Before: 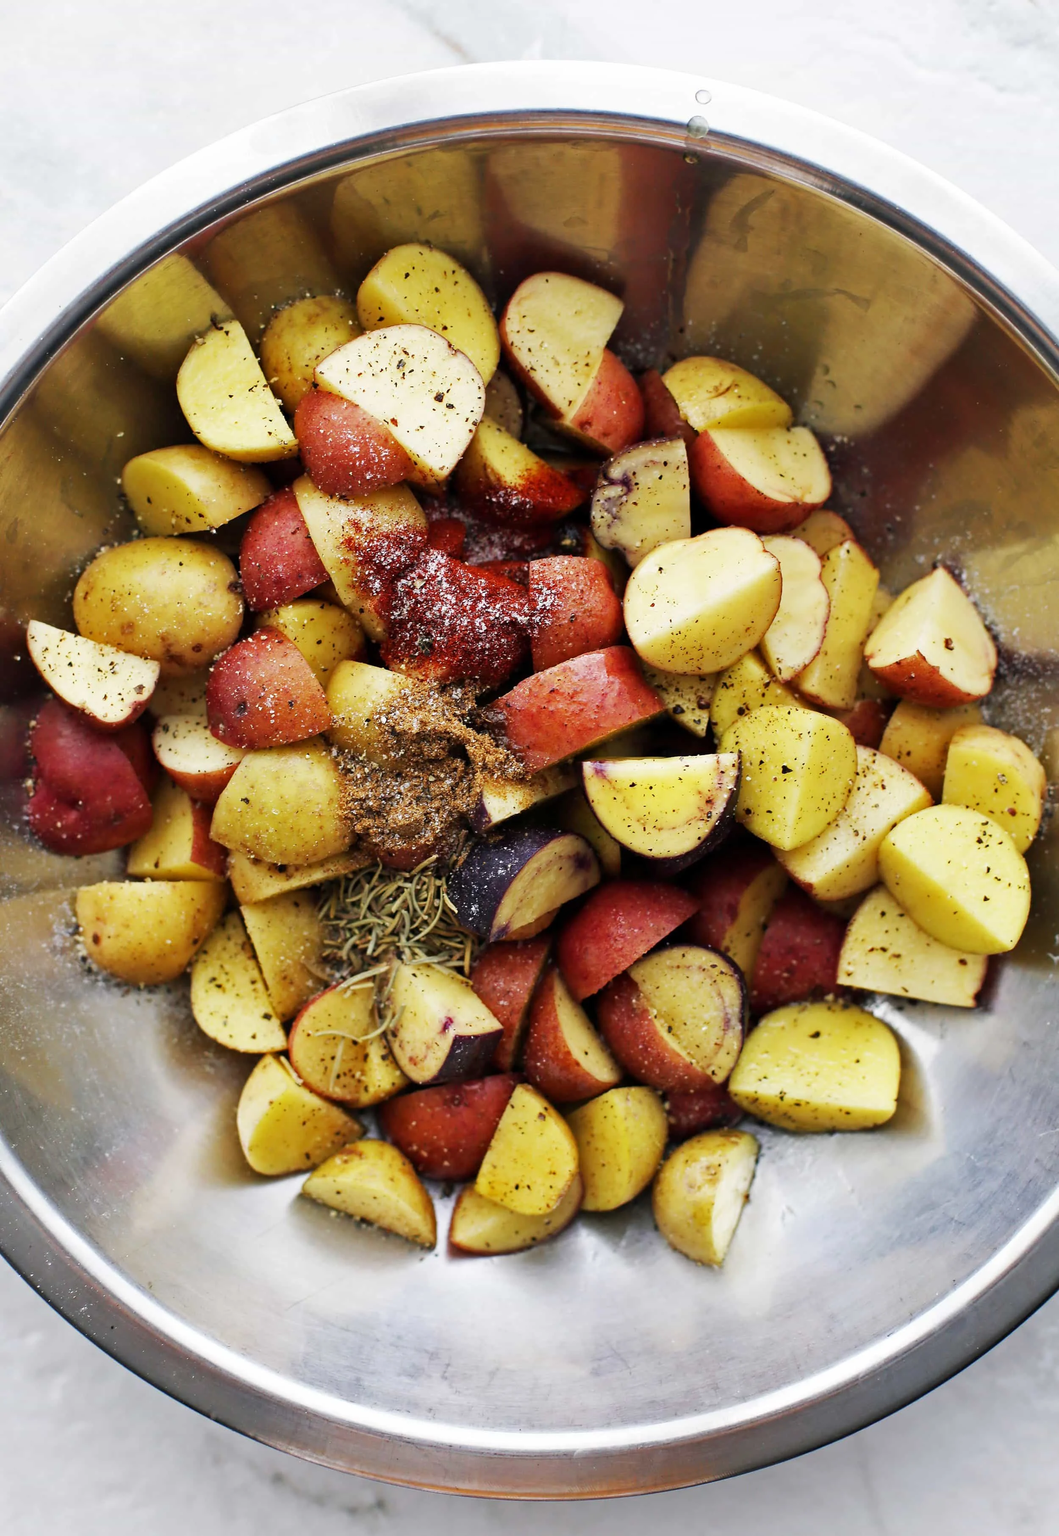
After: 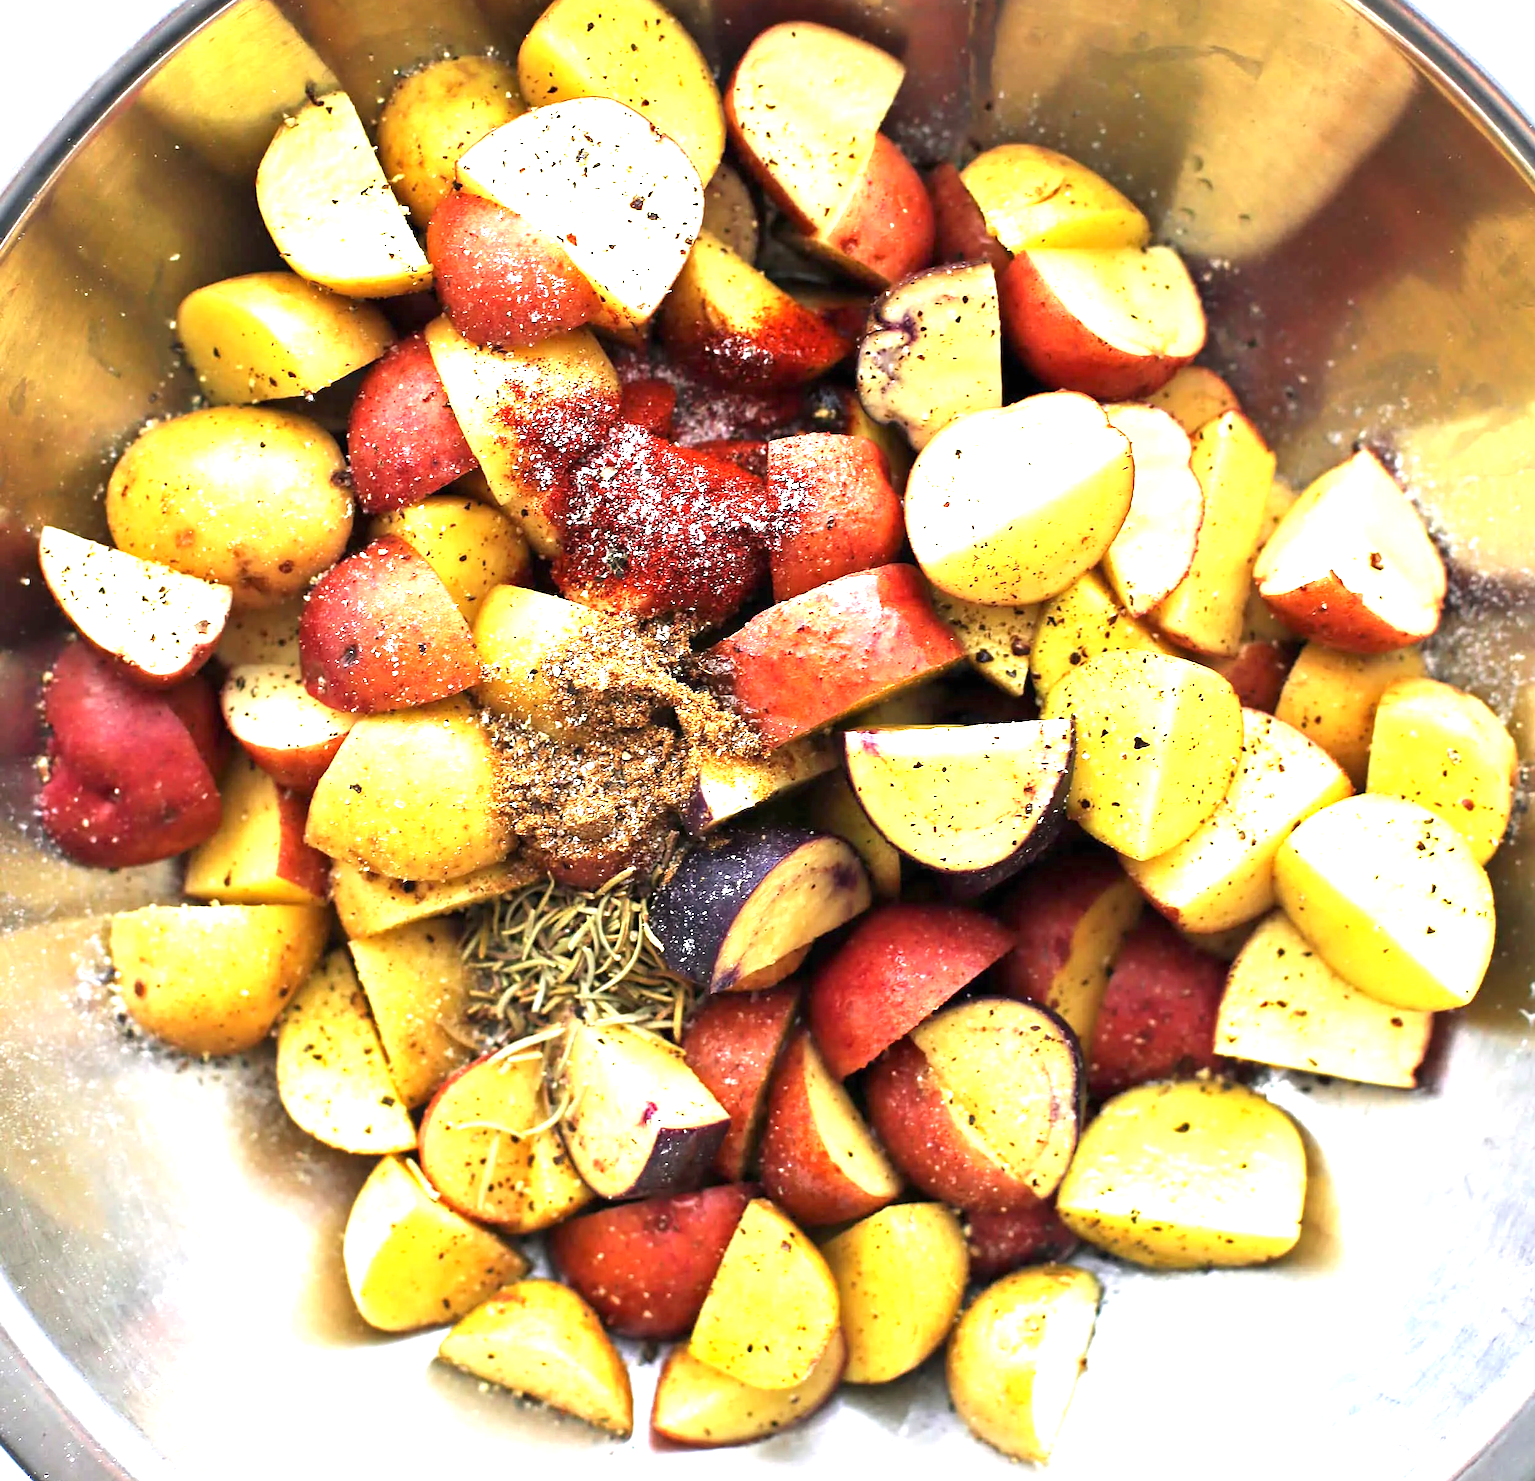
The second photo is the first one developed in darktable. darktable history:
crop: top 16.771%, bottom 16.677%
sharpen: amount 0.205
exposure: black level correction 0, exposure 1.511 EV, compensate highlight preservation false
